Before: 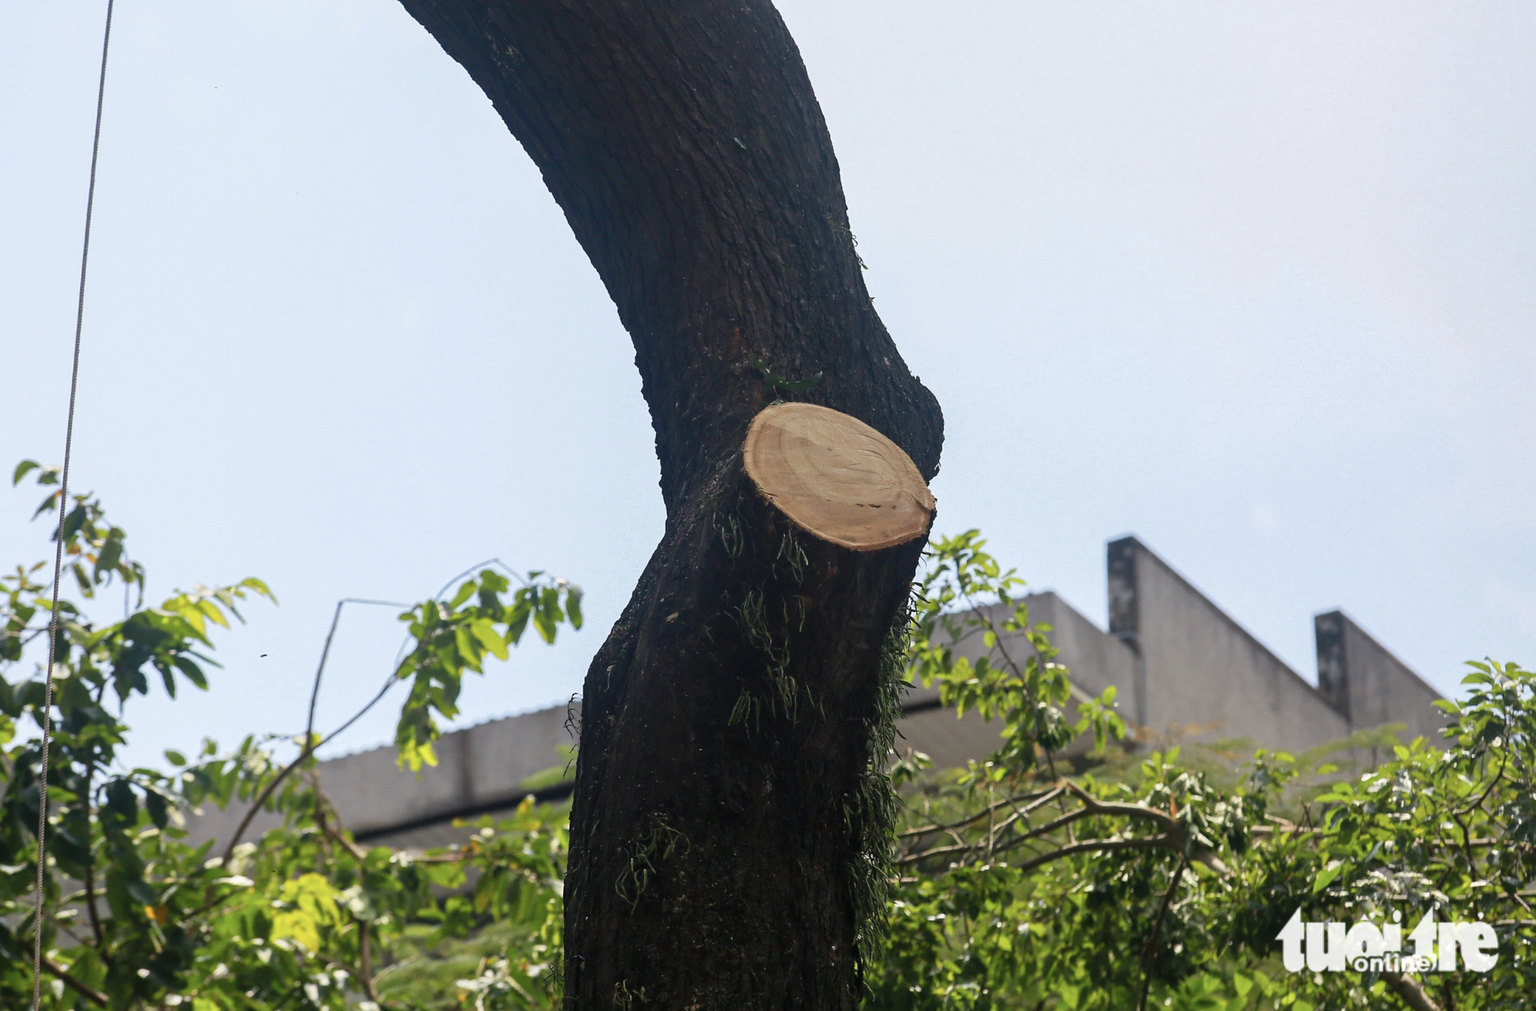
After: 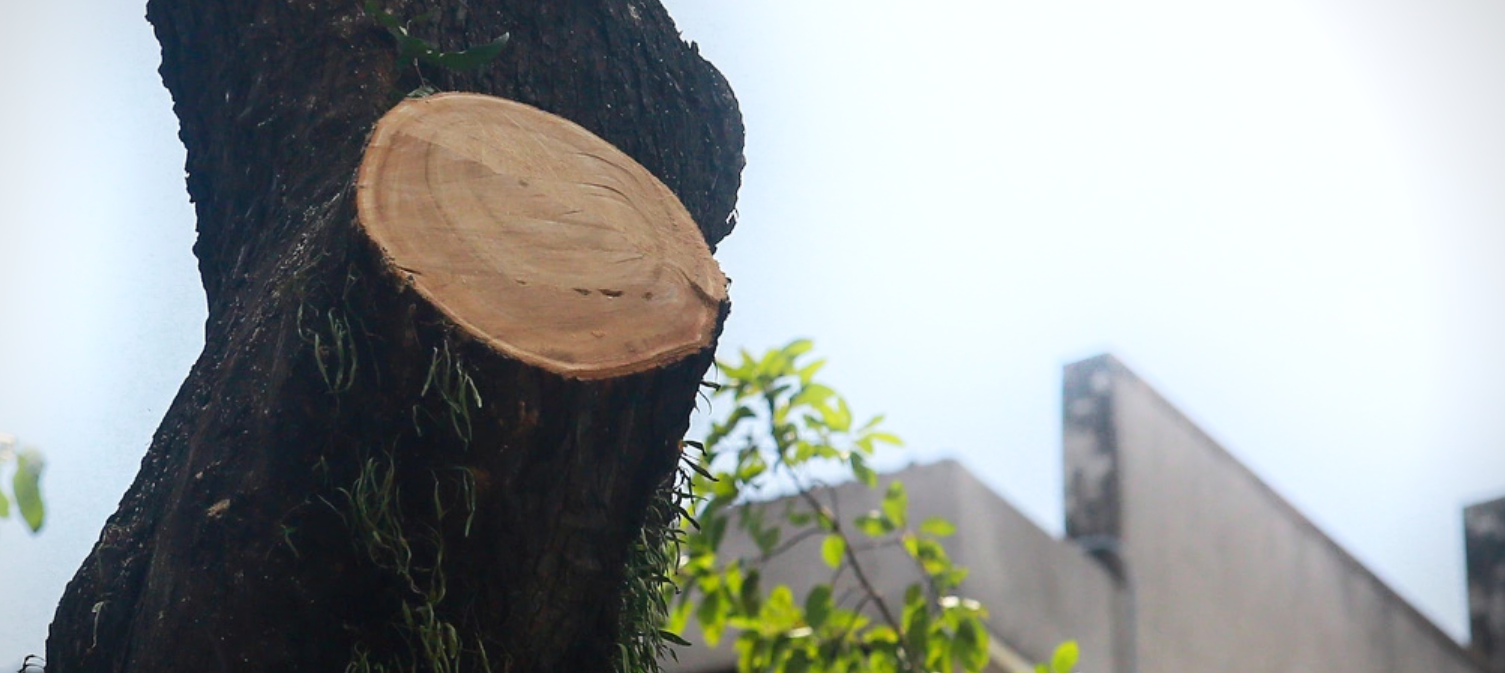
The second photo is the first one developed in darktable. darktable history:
crop: left 36.419%, top 35.096%, right 12.947%, bottom 30.512%
shadows and highlights: shadows -21.6, highlights 98.3, soften with gaussian
vignetting: fall-off start 89.05%, fall-off radius 43.67%, width/height ratio 1.165
